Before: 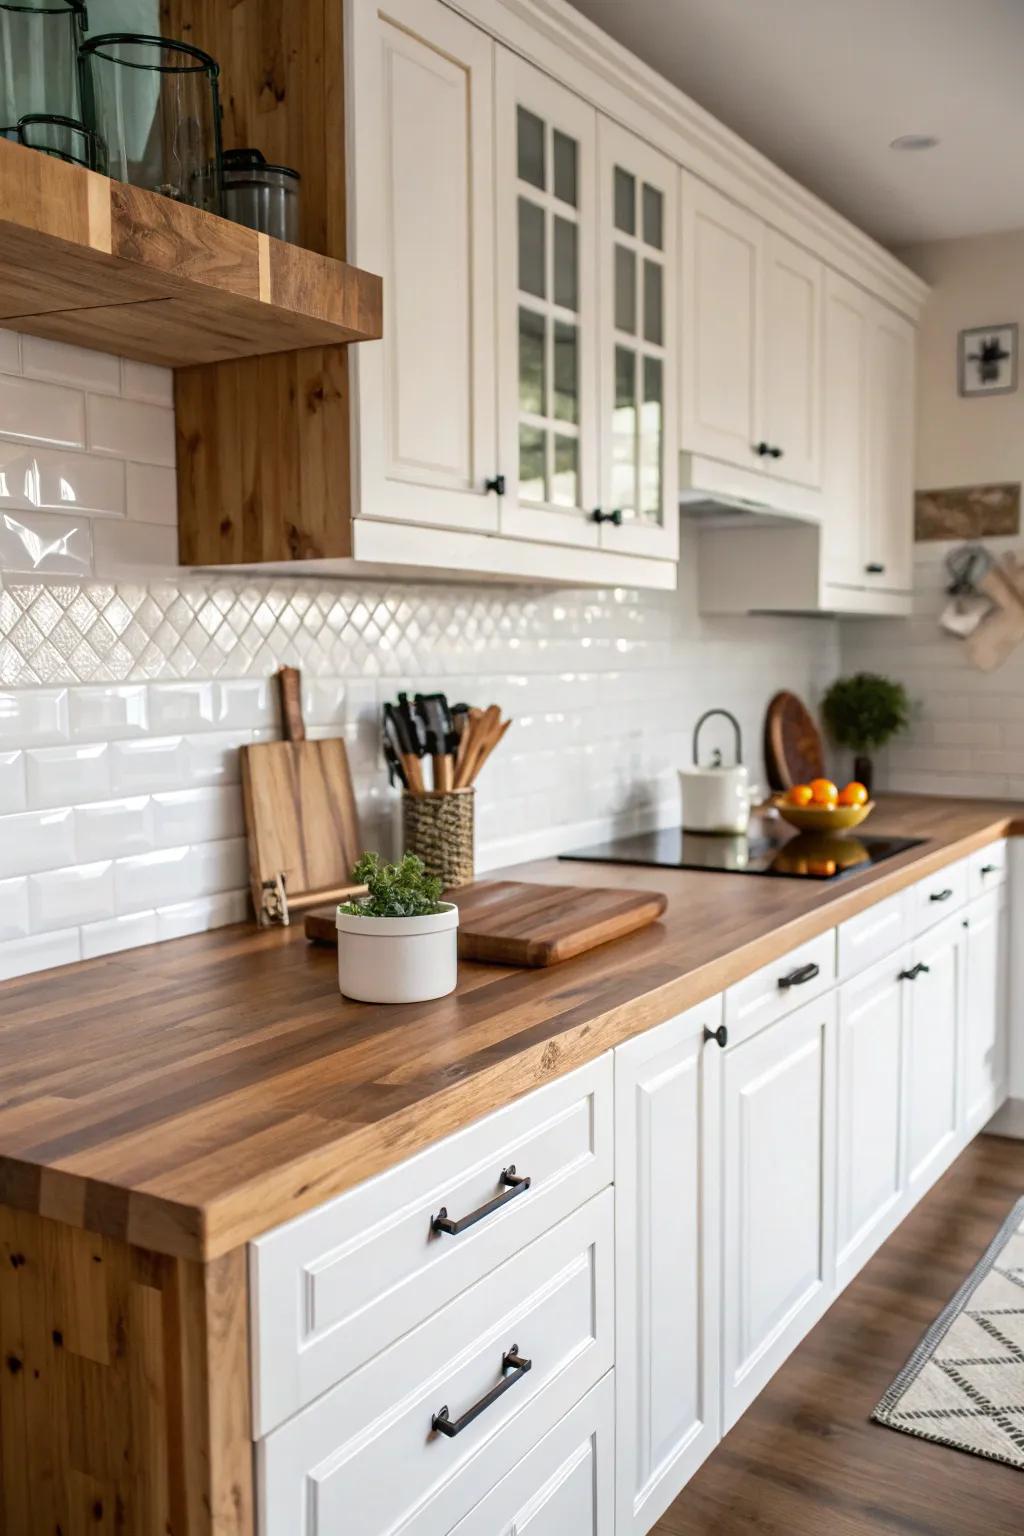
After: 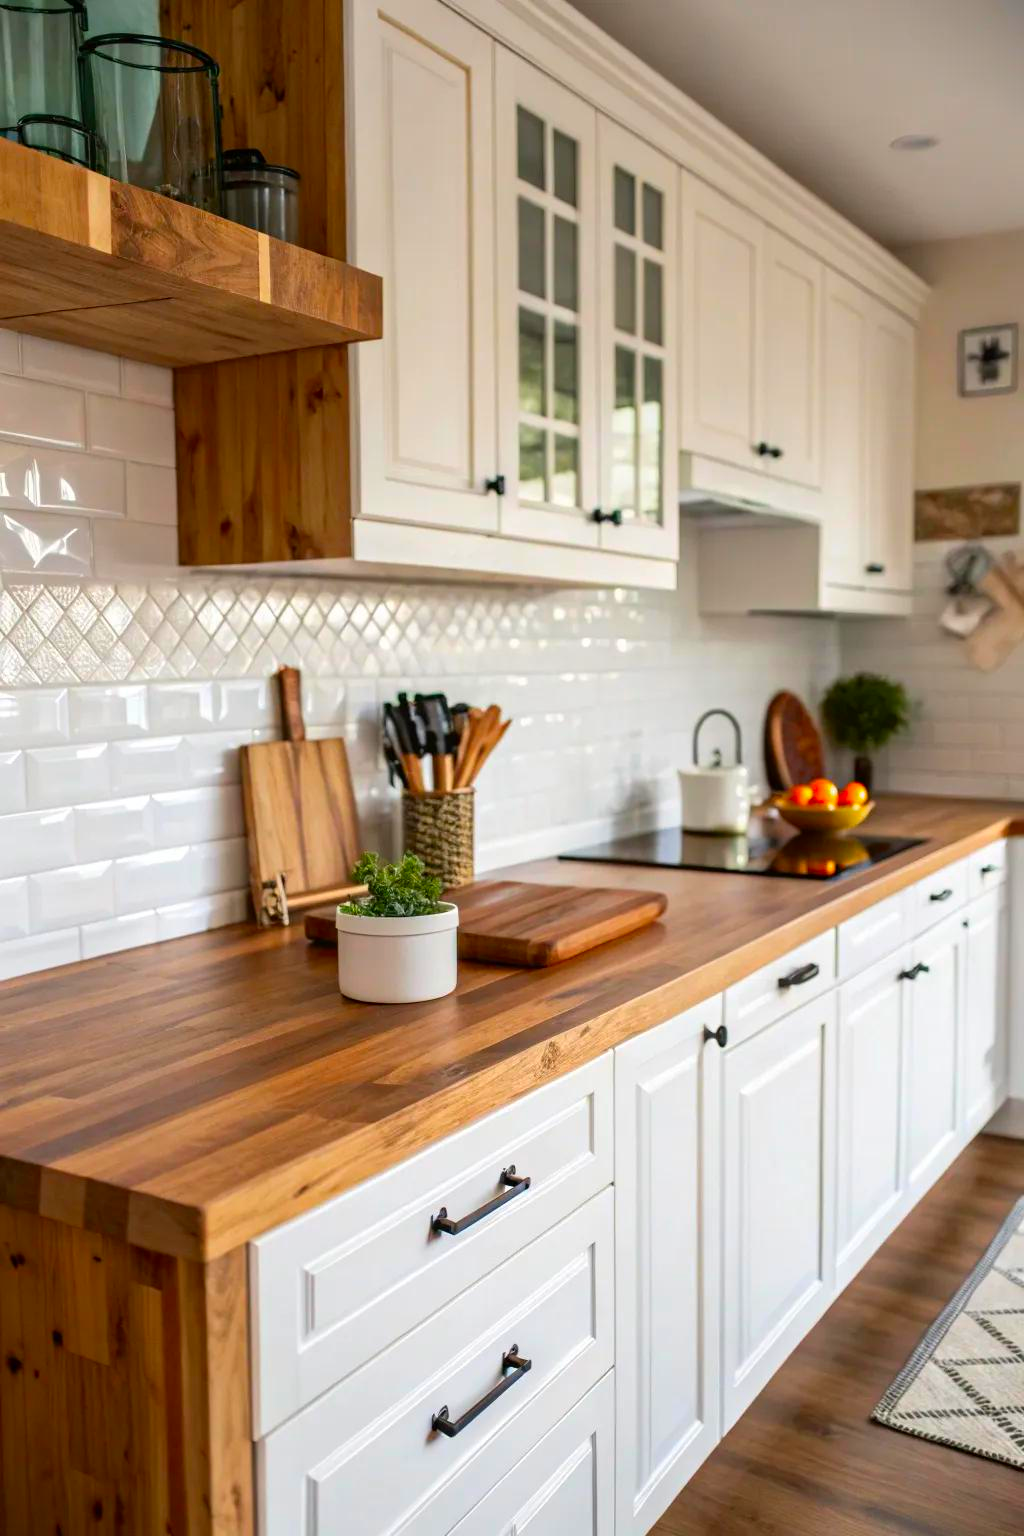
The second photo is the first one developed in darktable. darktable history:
contrast brightness saturation: saturation 0.514
